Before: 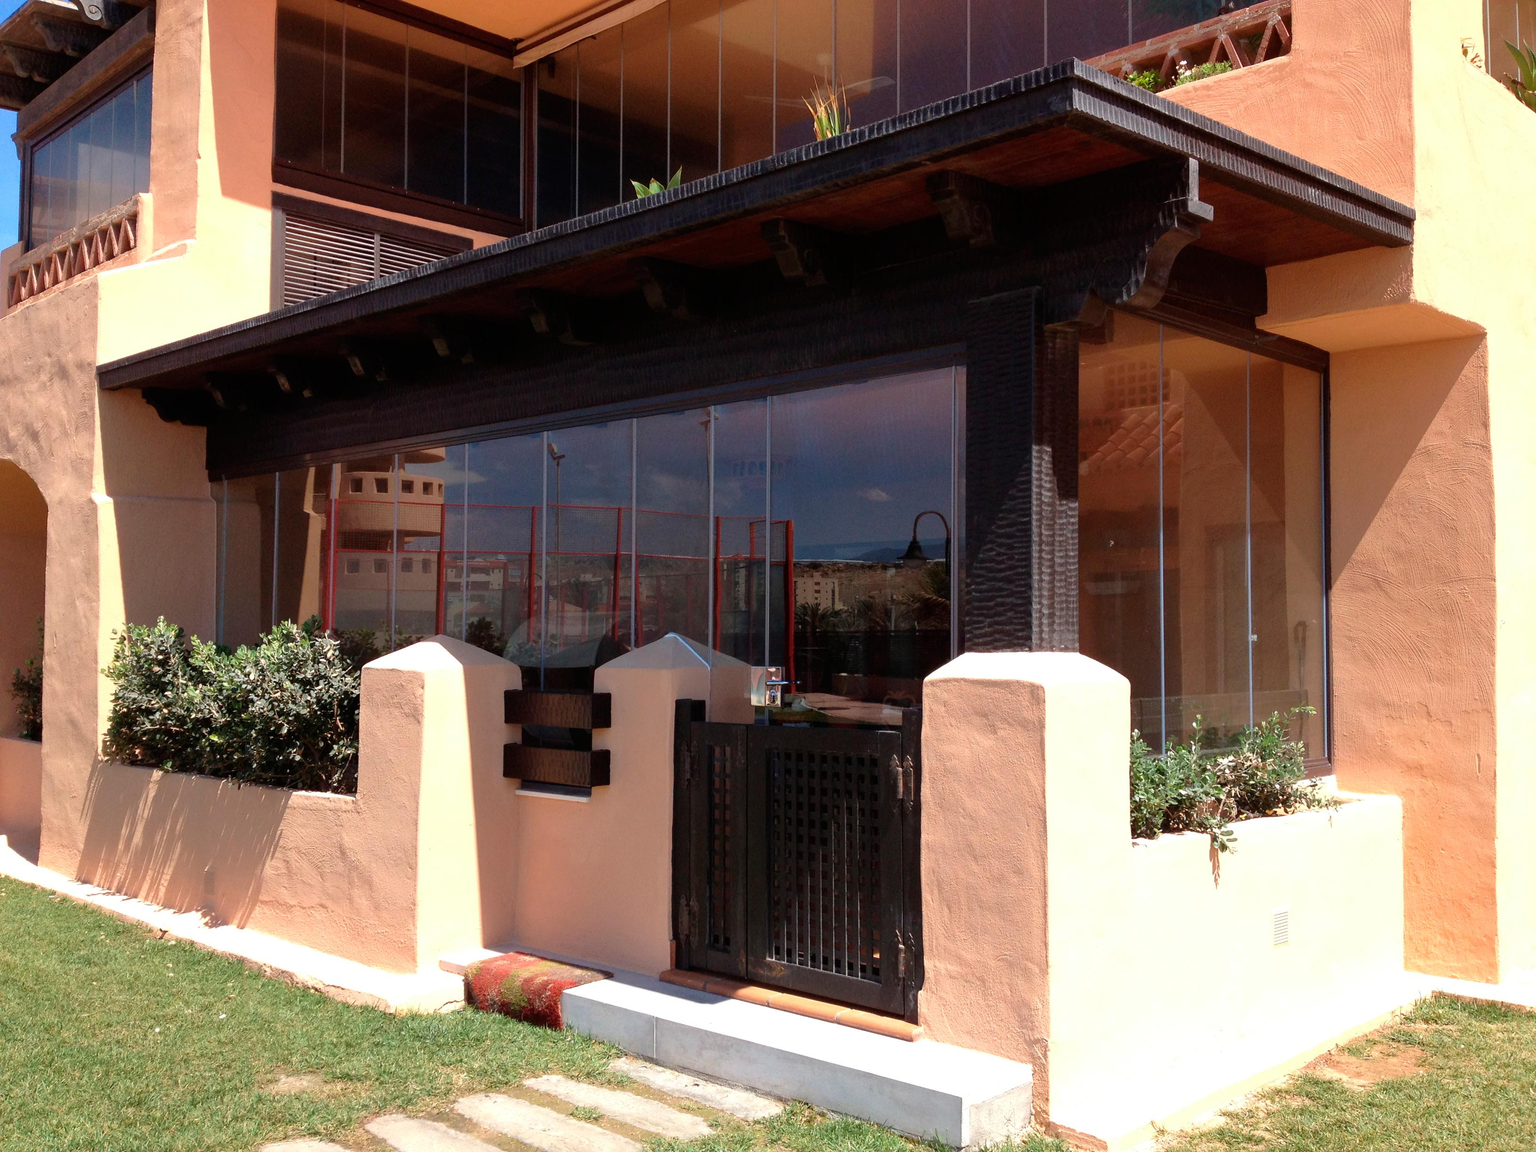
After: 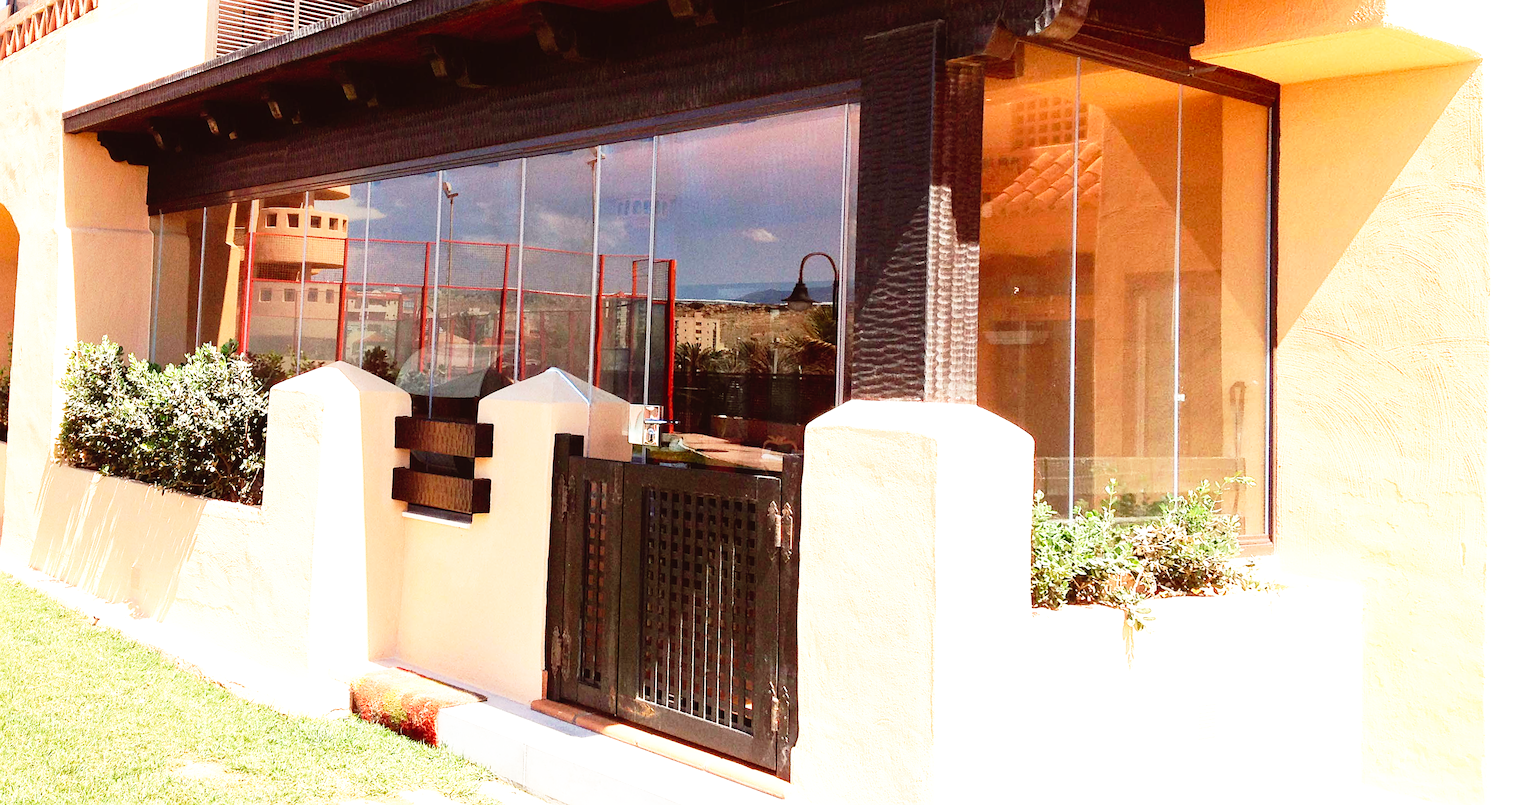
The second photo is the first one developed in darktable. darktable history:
crop and rotate: top 19.998%
base curve: curves: ch0 [(0, 0) (0.012, 0.01) (0.073, 0.168) (0.31, 0.711) (0.645, 0.957) (1, 1)], preserve colors none
sharpen: on, module defaults
exposure: black level correction 0, exposure 1.1 EV, compensate exposure bias true, compensate highlight preservation false
color balance: lift [1.005, 1.002, 0.998, 0.998], gamma [1, 1.021, 1.02, 0.979], gain [0.923, 1.066, 1.056, 0.934]
rotate and perspective: rotation 1.69°, lens shift (vertical) -0.023, lens shift (horizontal) -0.291, crop left 0.025, crop right 0.988, crop top 0.092, crop bottom 0.842
